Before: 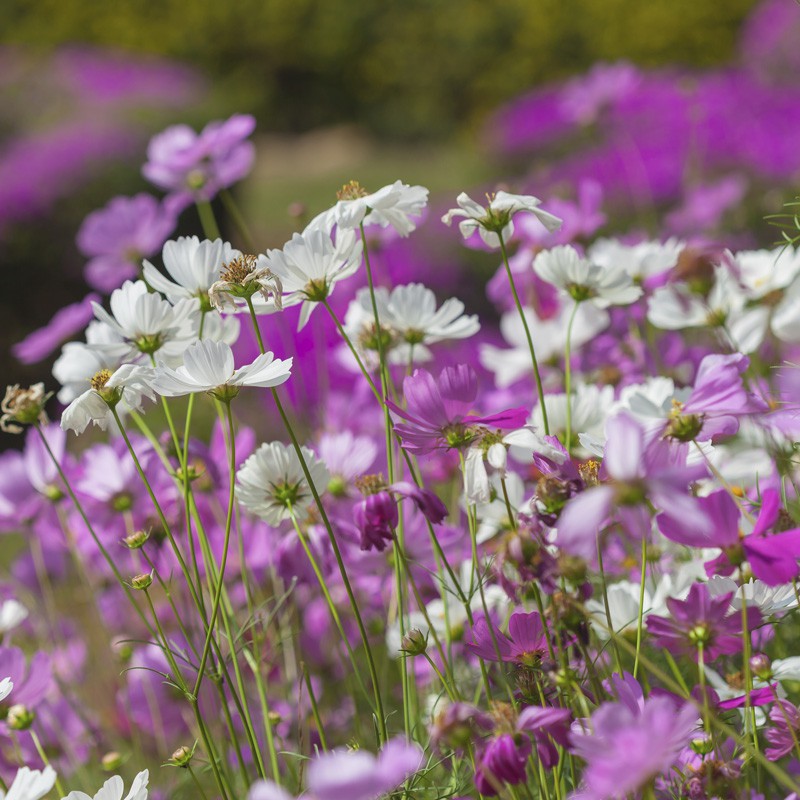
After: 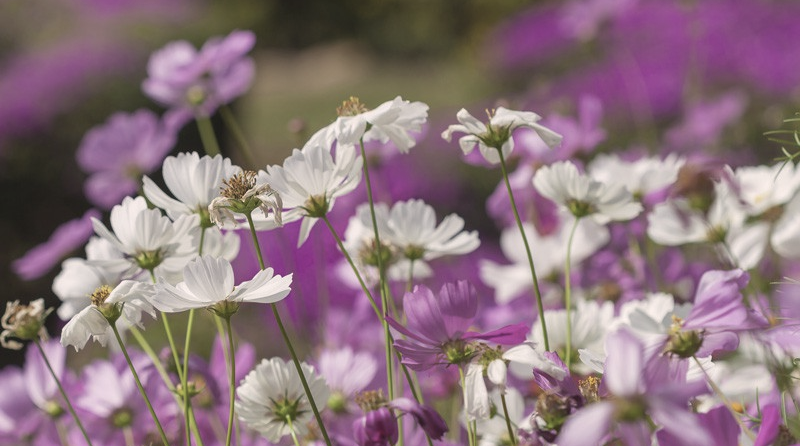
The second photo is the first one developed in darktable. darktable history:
crop and rotate: top 10.555%, bottom 33.633%
color correction: highlights a* 5.52, highlights b* 5.2, saturation 0.662
